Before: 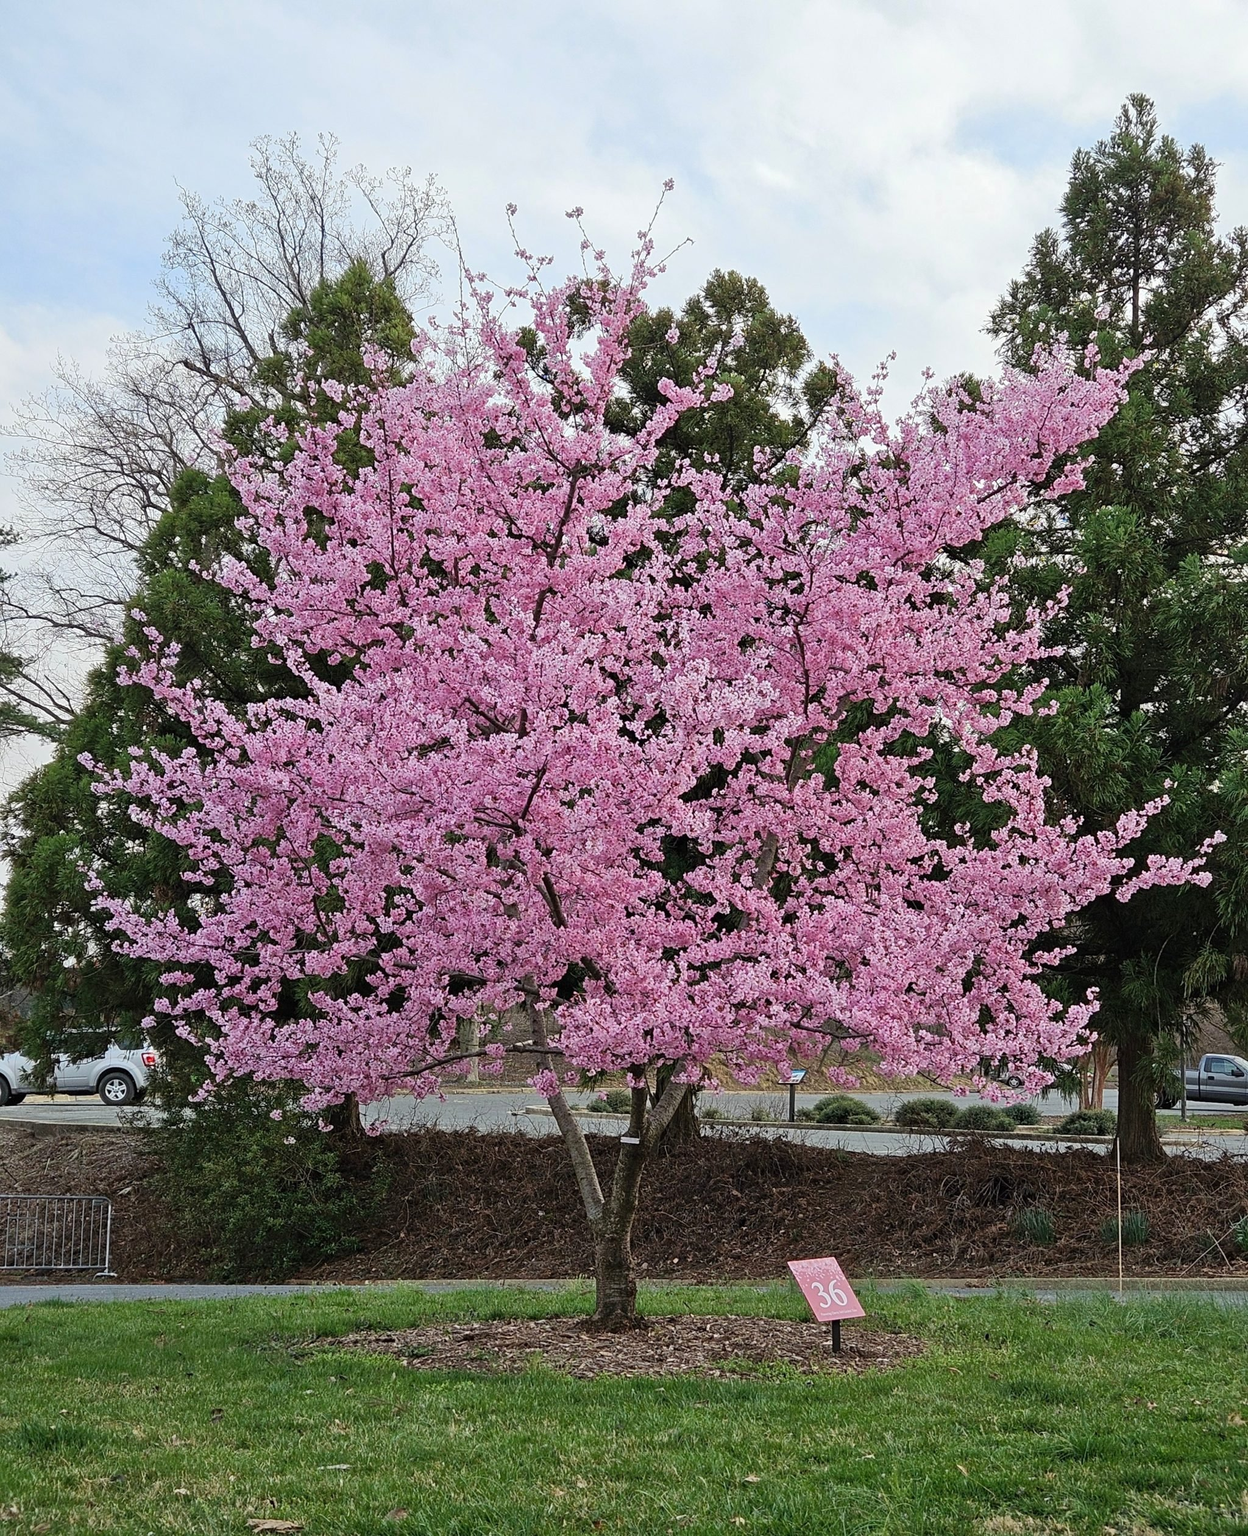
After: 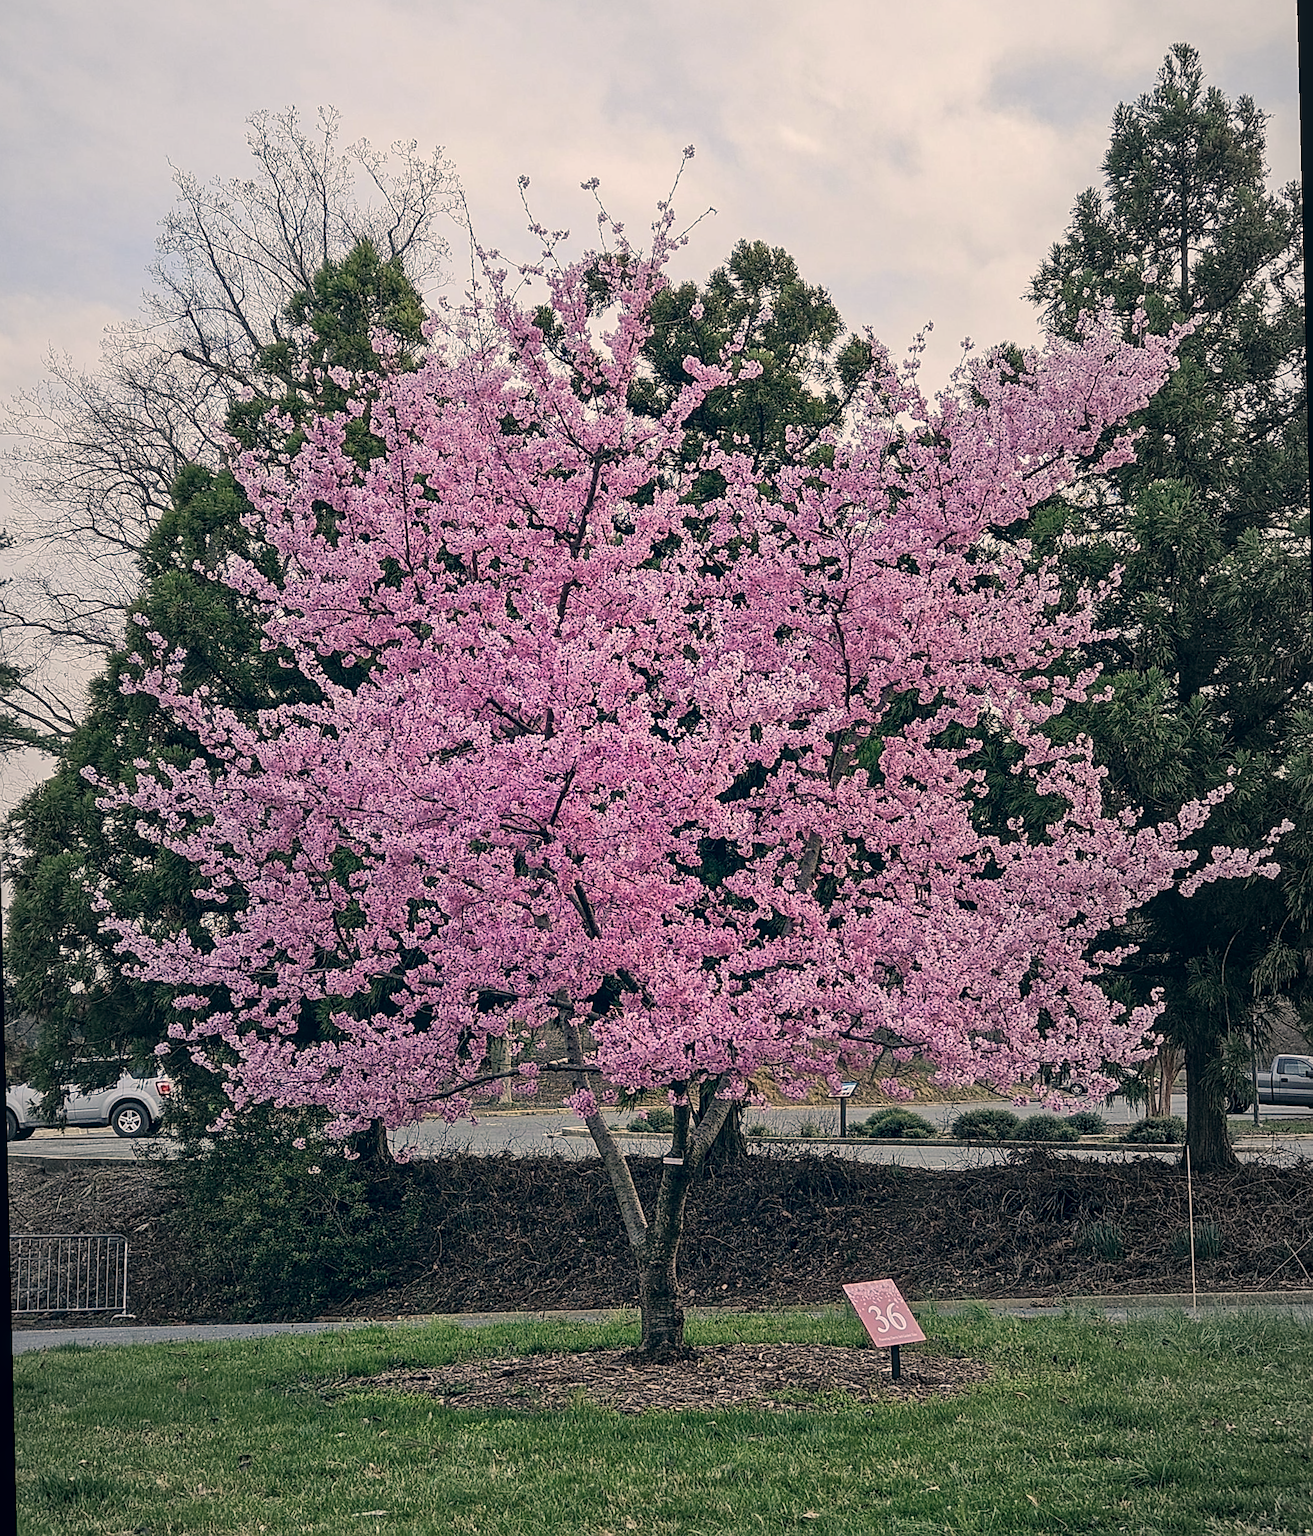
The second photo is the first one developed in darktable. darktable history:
rotate and perspective: rotation -1.42°, crop left 0.016, crop right 0.984, crop top 0.035, crop bottom 0.965
vibrance: vibrance 14%
vignetting: fall-off start 18.21%, fall-off radius 137.95%, brightness -0.207, center (-0.078, 0.066), width/height ratio 0.62, shape 0.59
sharpen: on, module defaults
color correction: highlights a* 10.32, highlights b* 14.66, shadows a* -9.59, shadows b* -15.02
local contrast: on, module defaults
